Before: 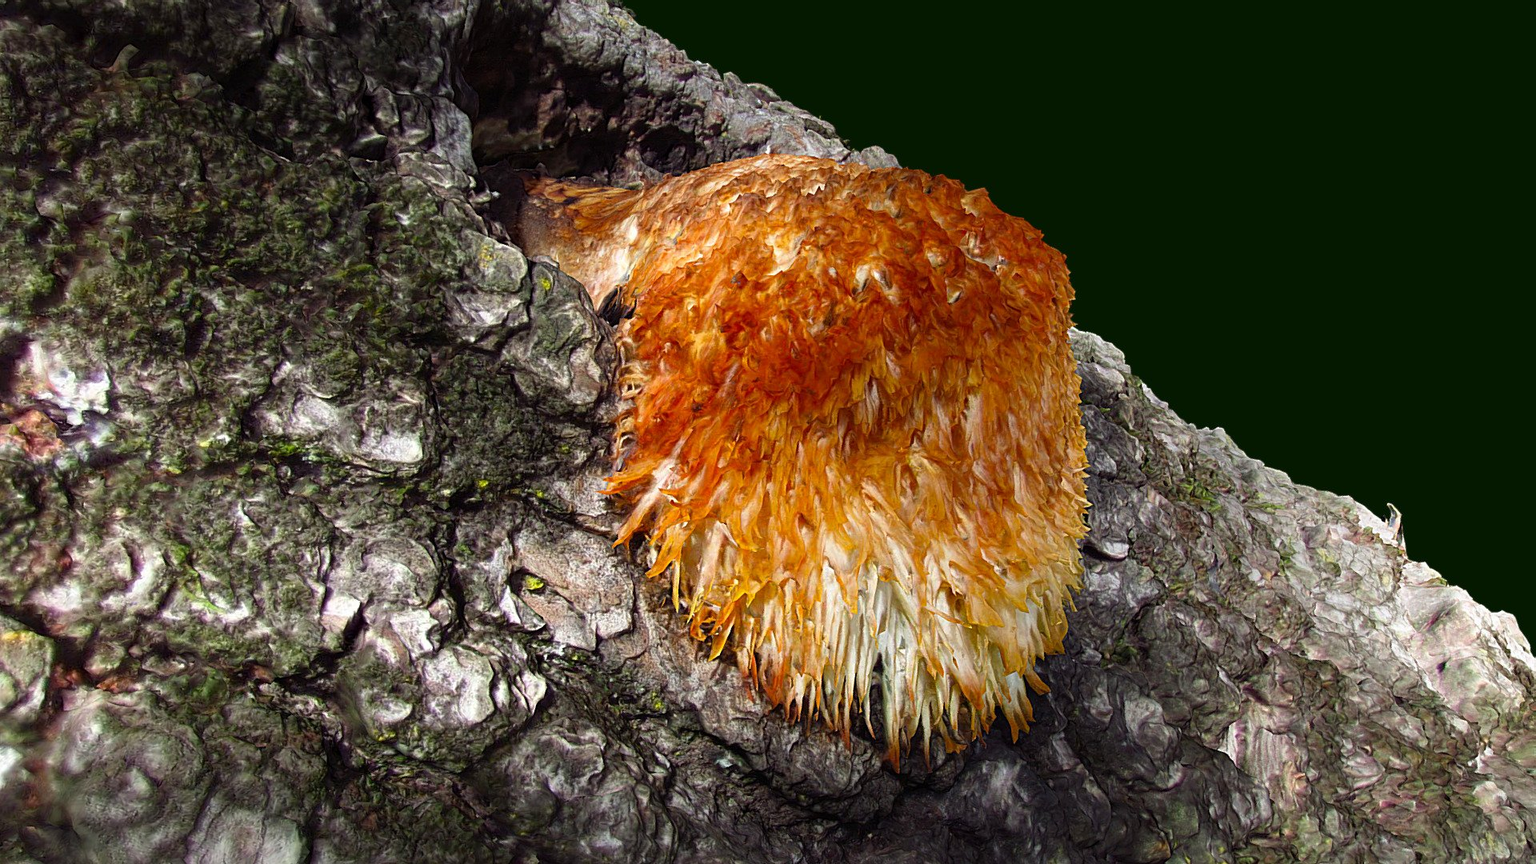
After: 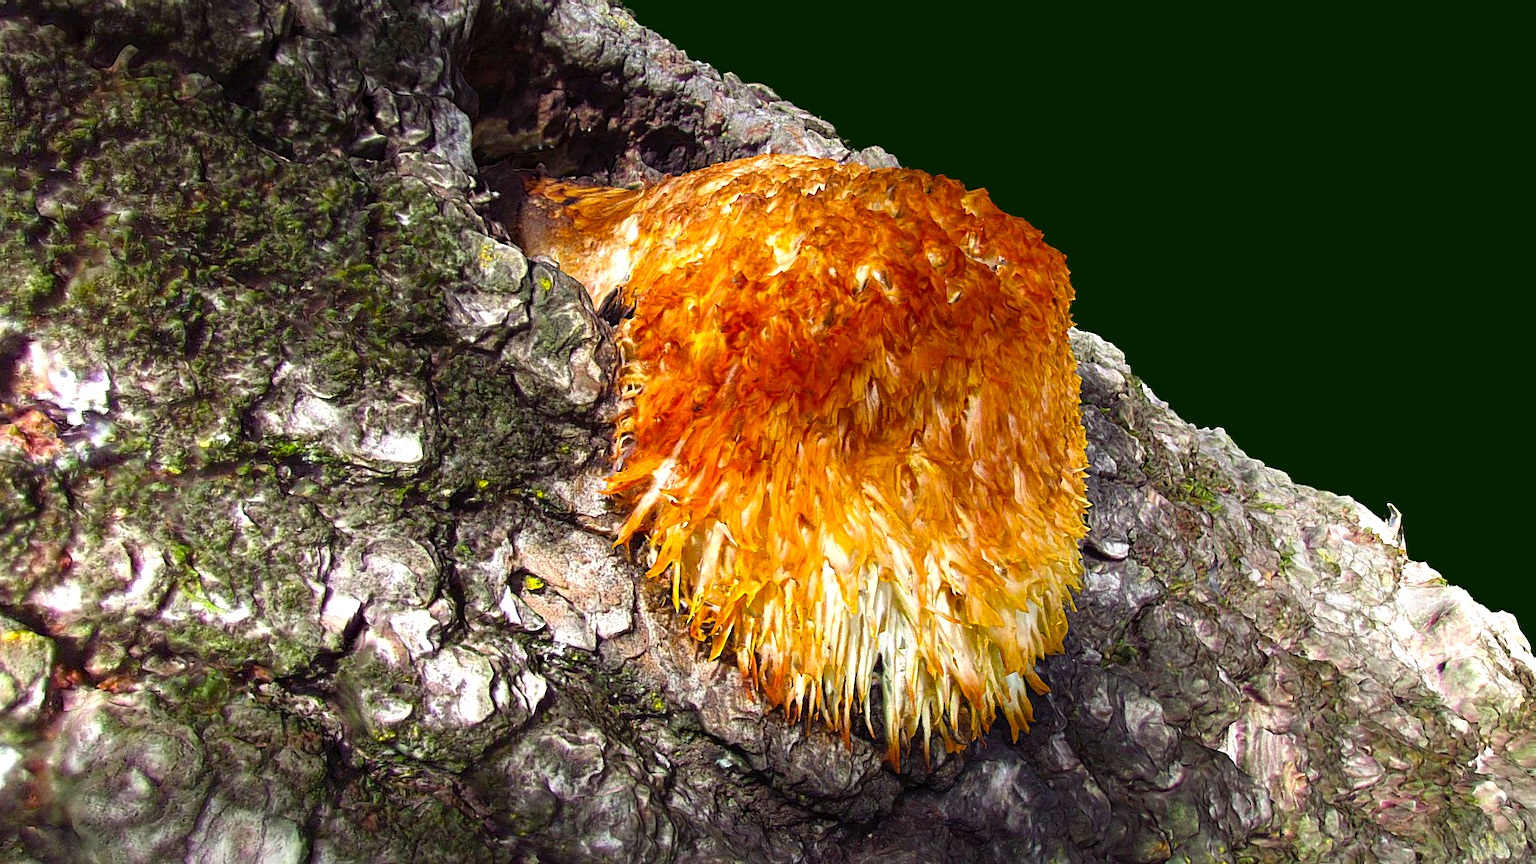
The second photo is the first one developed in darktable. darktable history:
tone equalizer: -8 EV 0.06 EV, smoothing diameter 25%, edges refinement/feathering 10, preserve details guided filter
exposure: exposure 0.6 EV, compensate highlight preservation false
color balance rgb: perceptual saturation grading › global saturation 20%, global vibrance 20%
